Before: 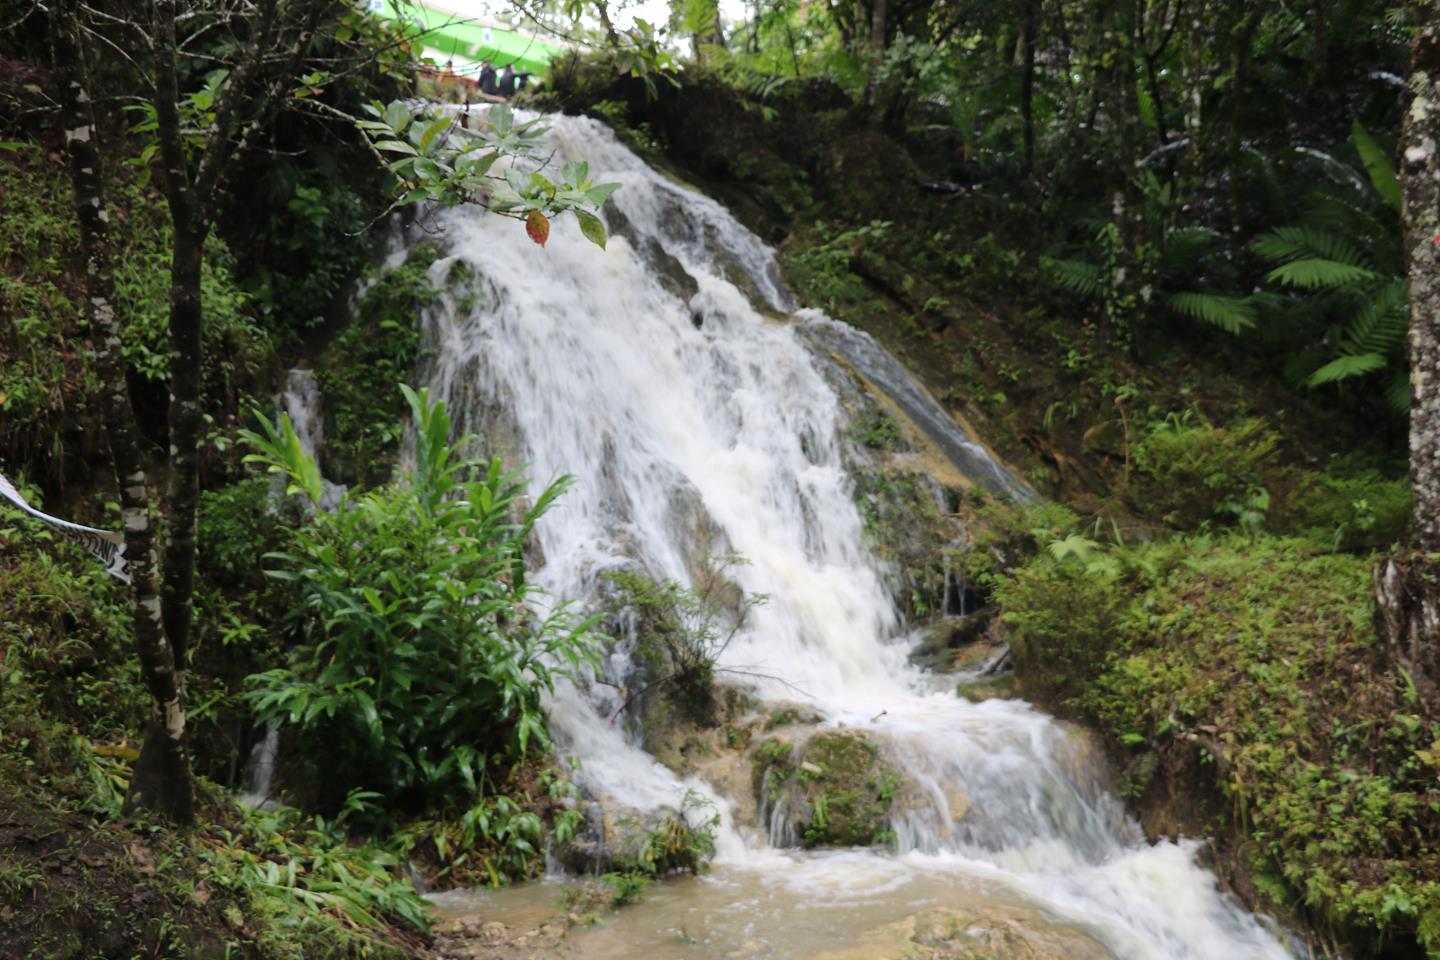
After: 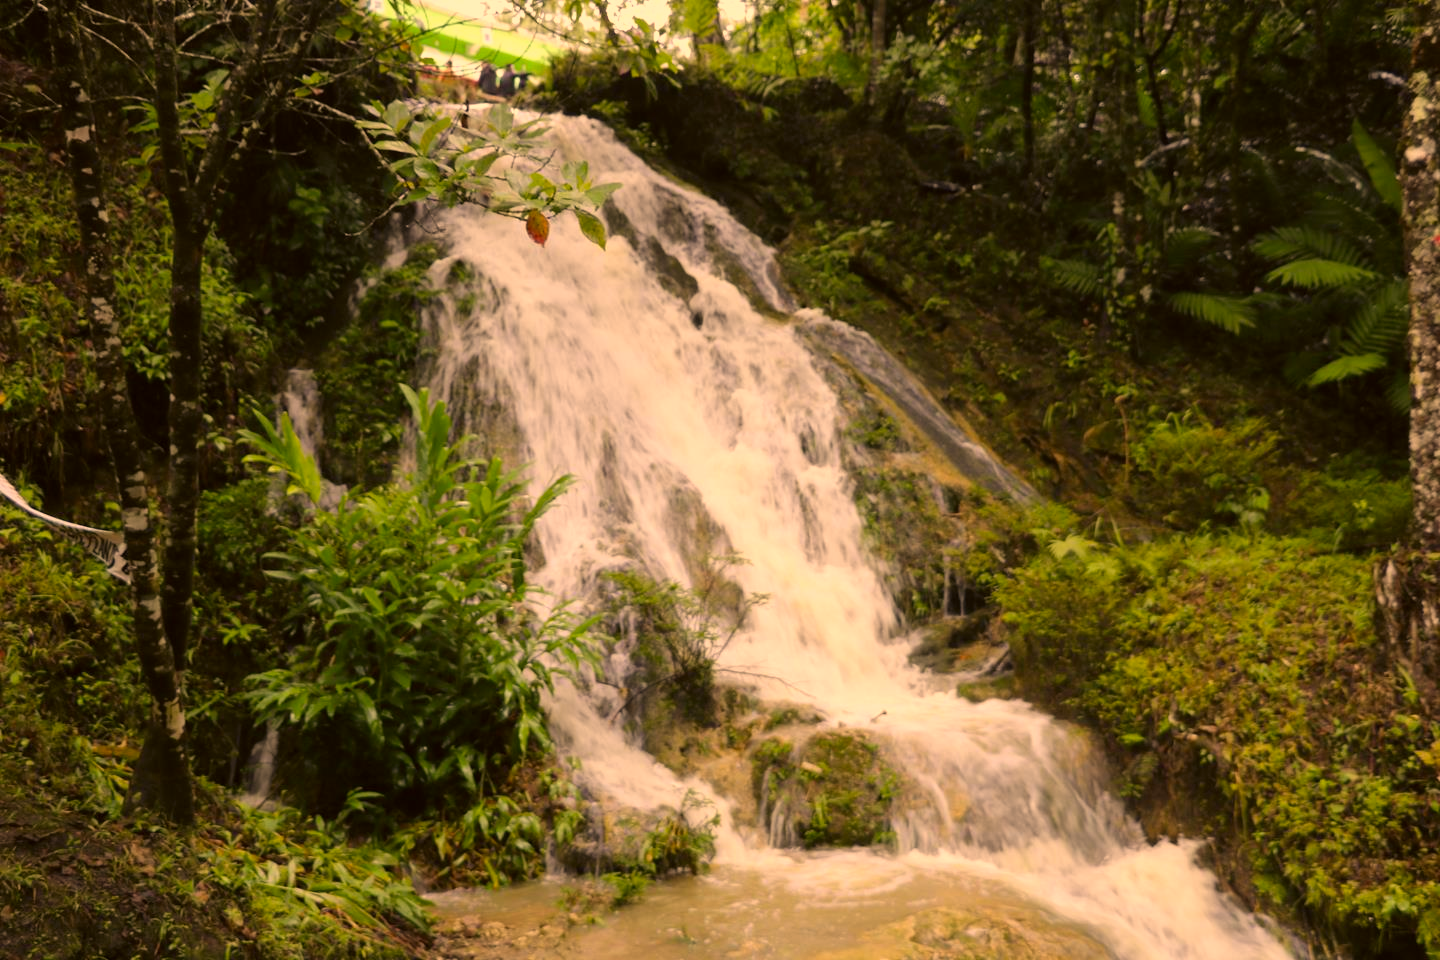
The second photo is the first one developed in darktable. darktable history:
color correction: highlights a* 18.59, highlights b* 35.76, shadows a* 1.76, shadows b* 5.89, saturation 1.03
